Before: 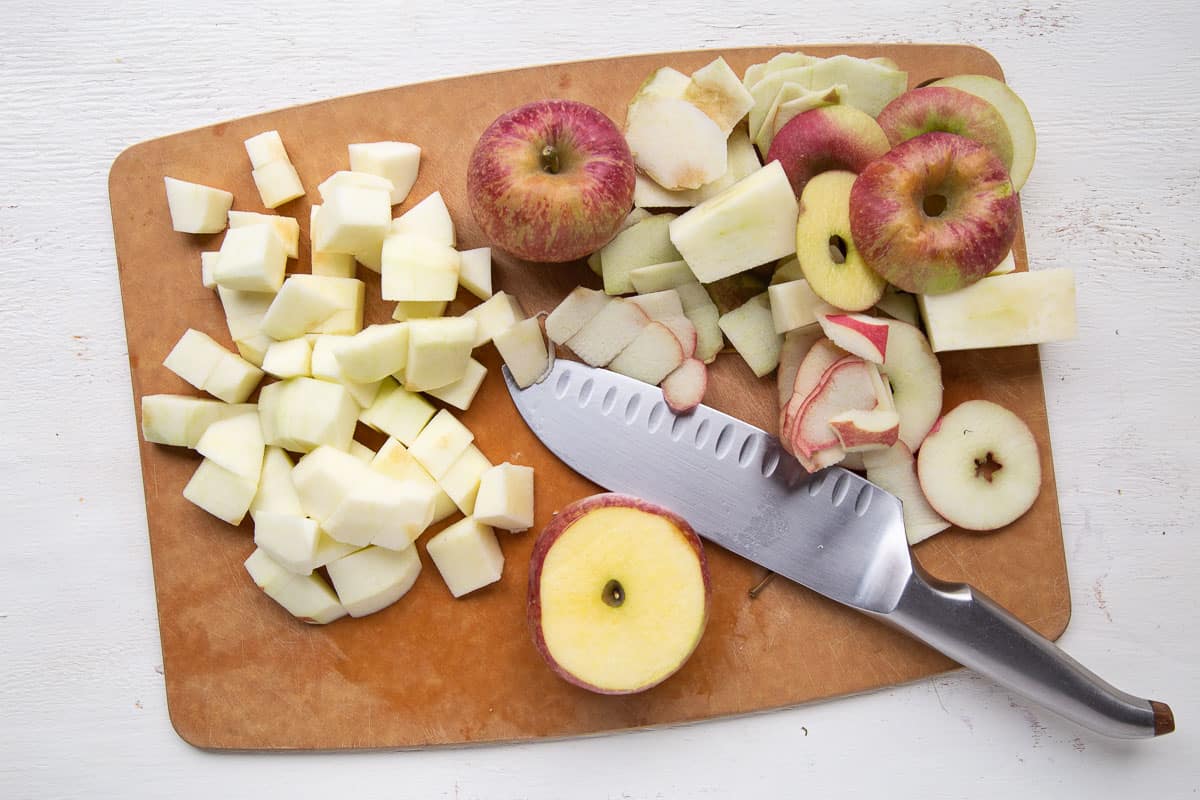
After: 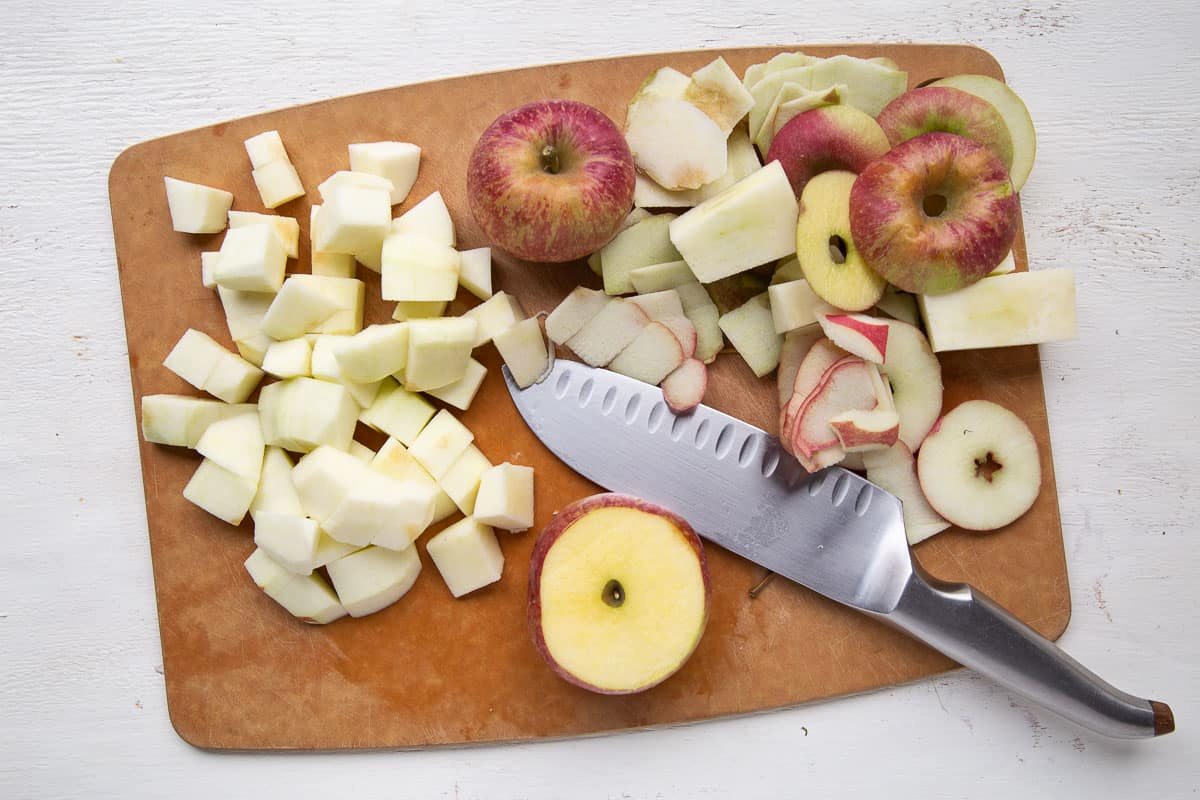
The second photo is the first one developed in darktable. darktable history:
shadows and highlights: shadows 37.31, highlights -28.15, soften with gaussian
